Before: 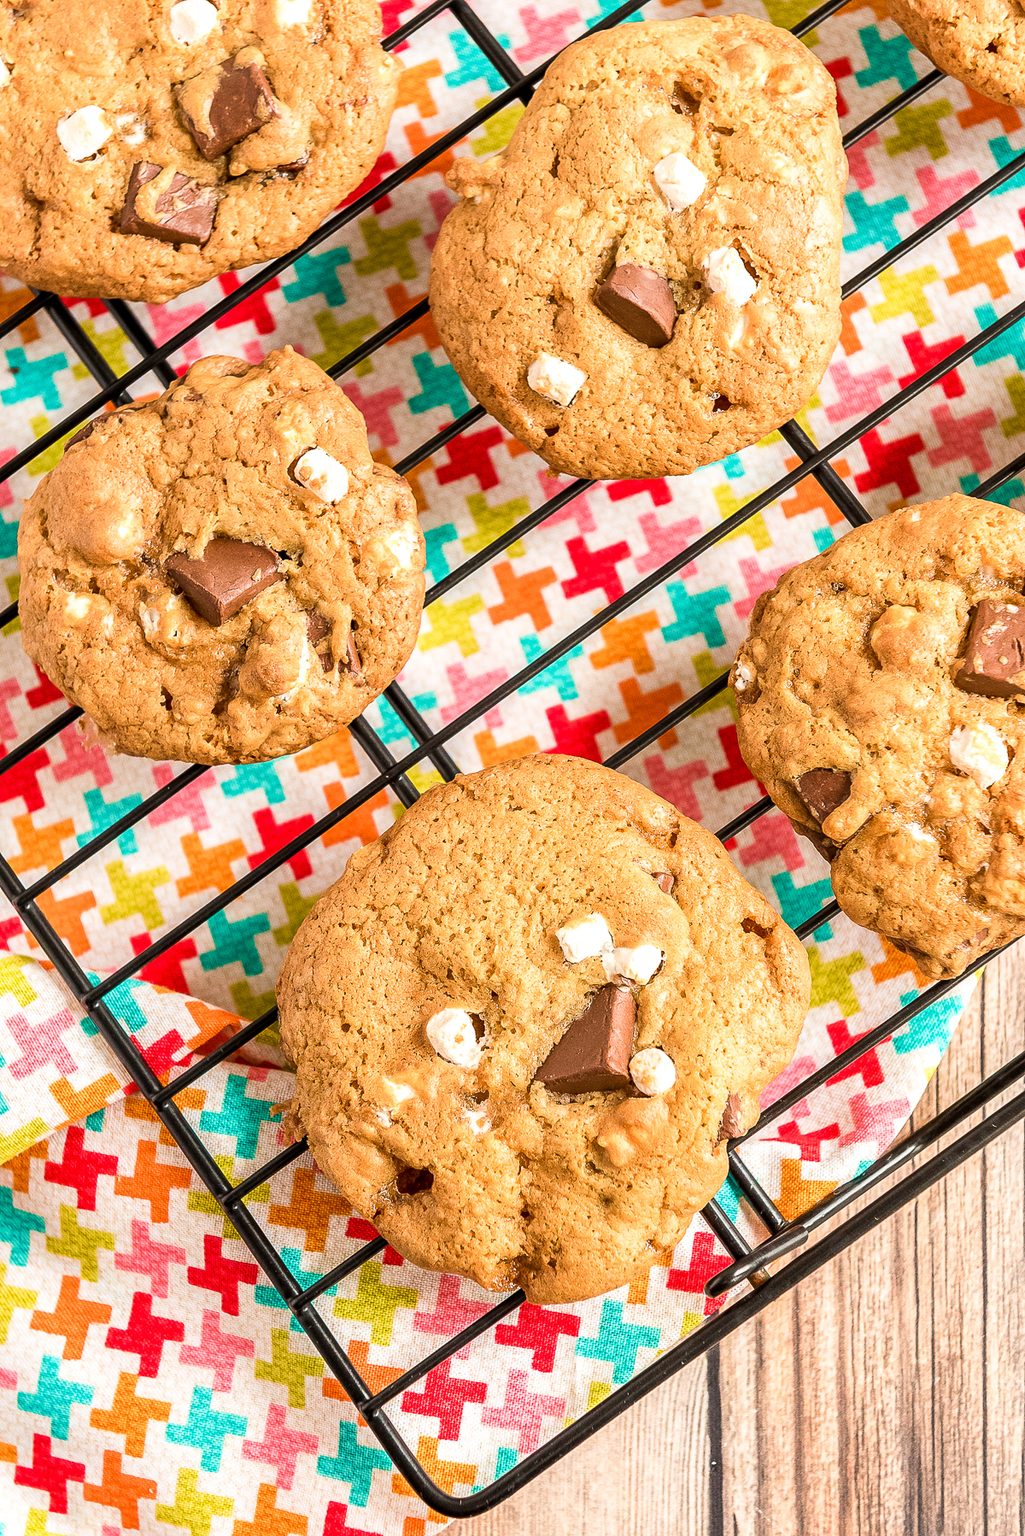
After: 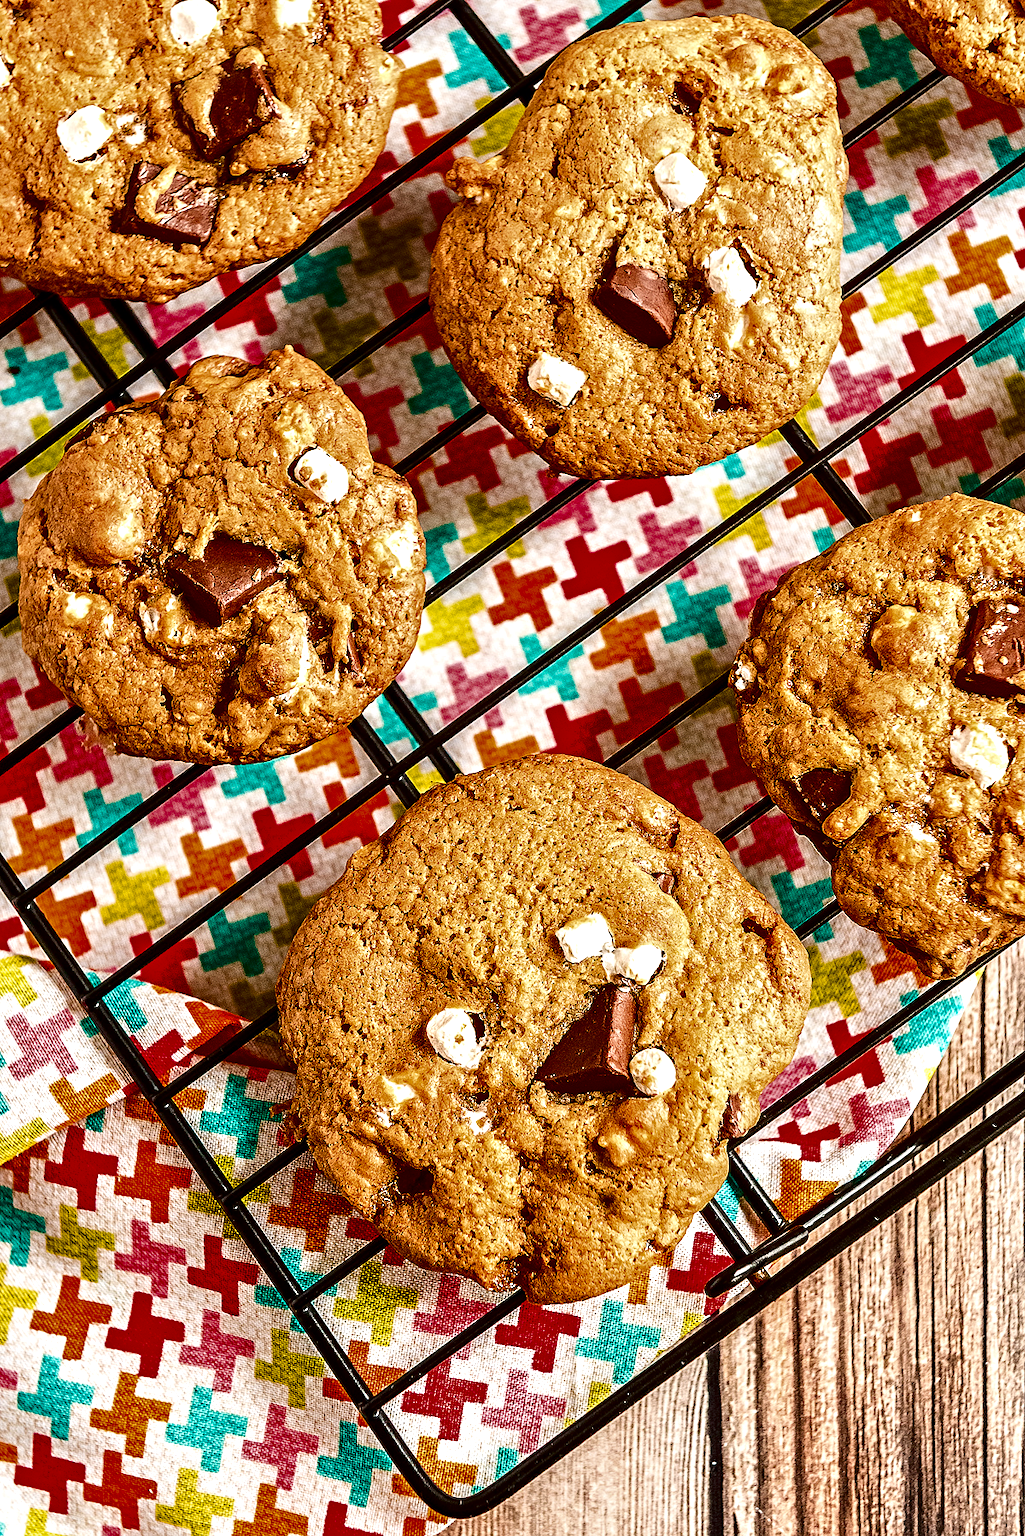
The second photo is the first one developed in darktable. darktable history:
contrast brightness saturation: contrast 0.09, brightness -0.59, saturation 0.17
contrast equalizer: octaves 7, y [[0.506, 0.531, 0.562, 0.606, 0.638, 0.669], [0.5 ×6], [0.5 ×6], [0 ×6], [0 ×6]]
